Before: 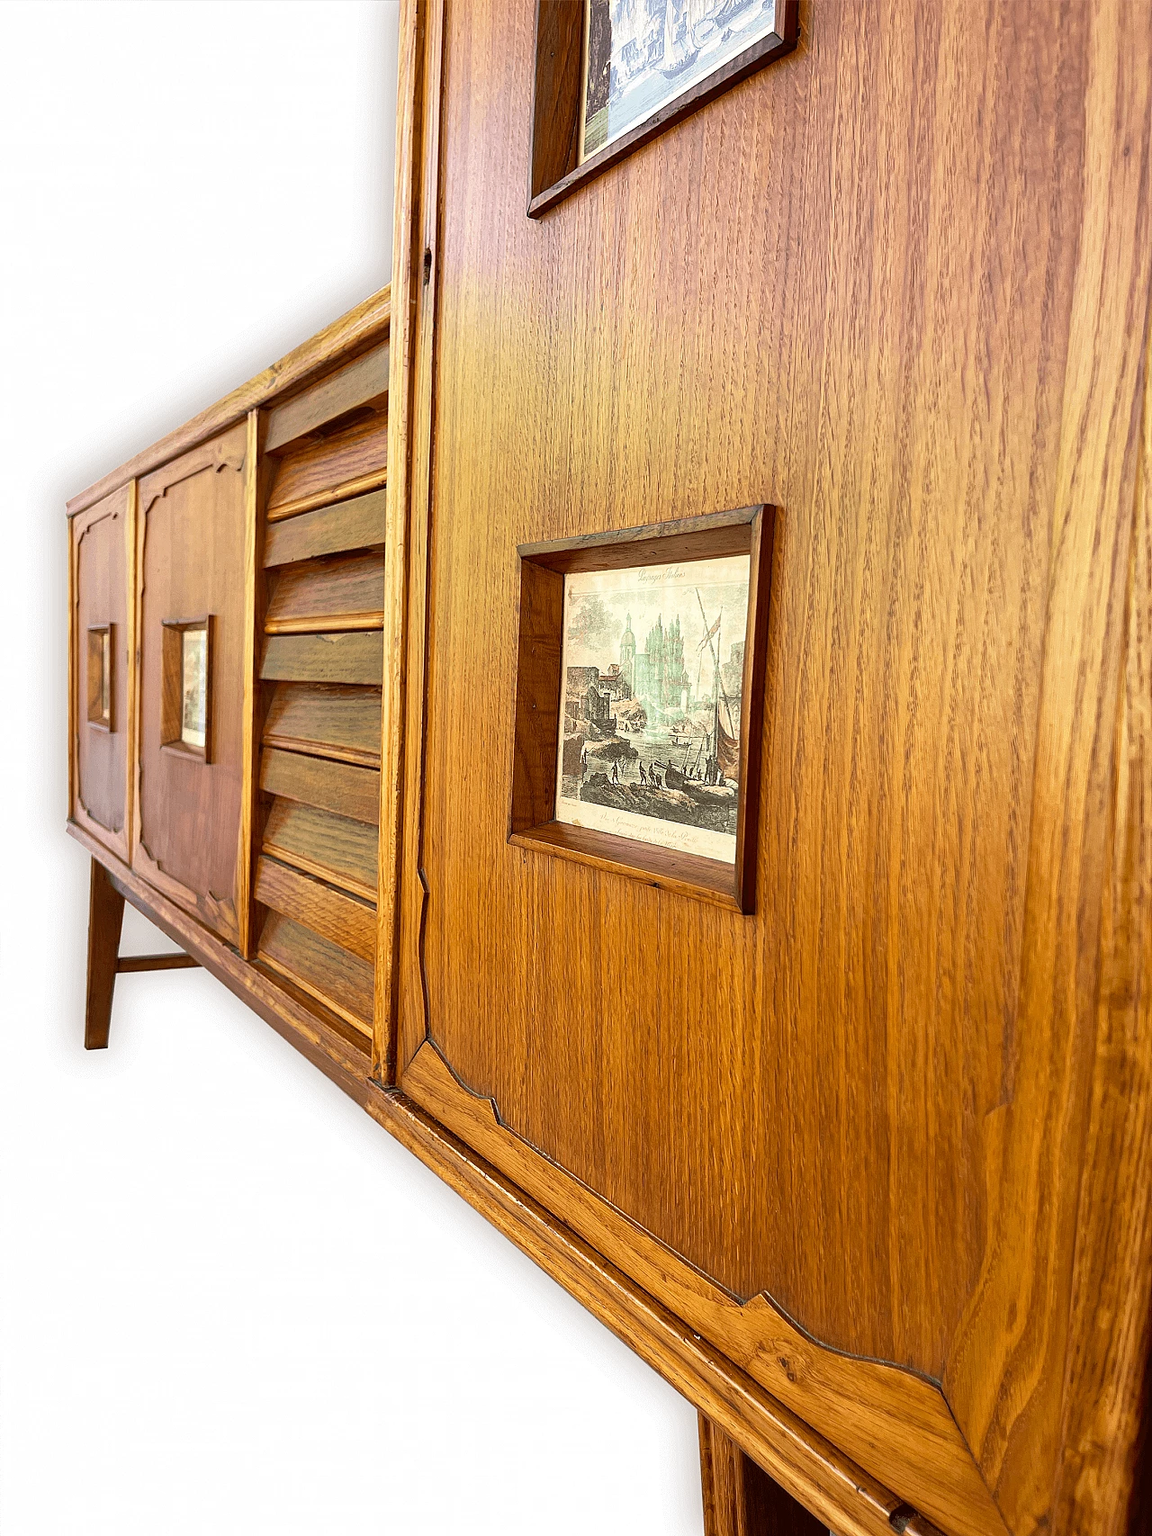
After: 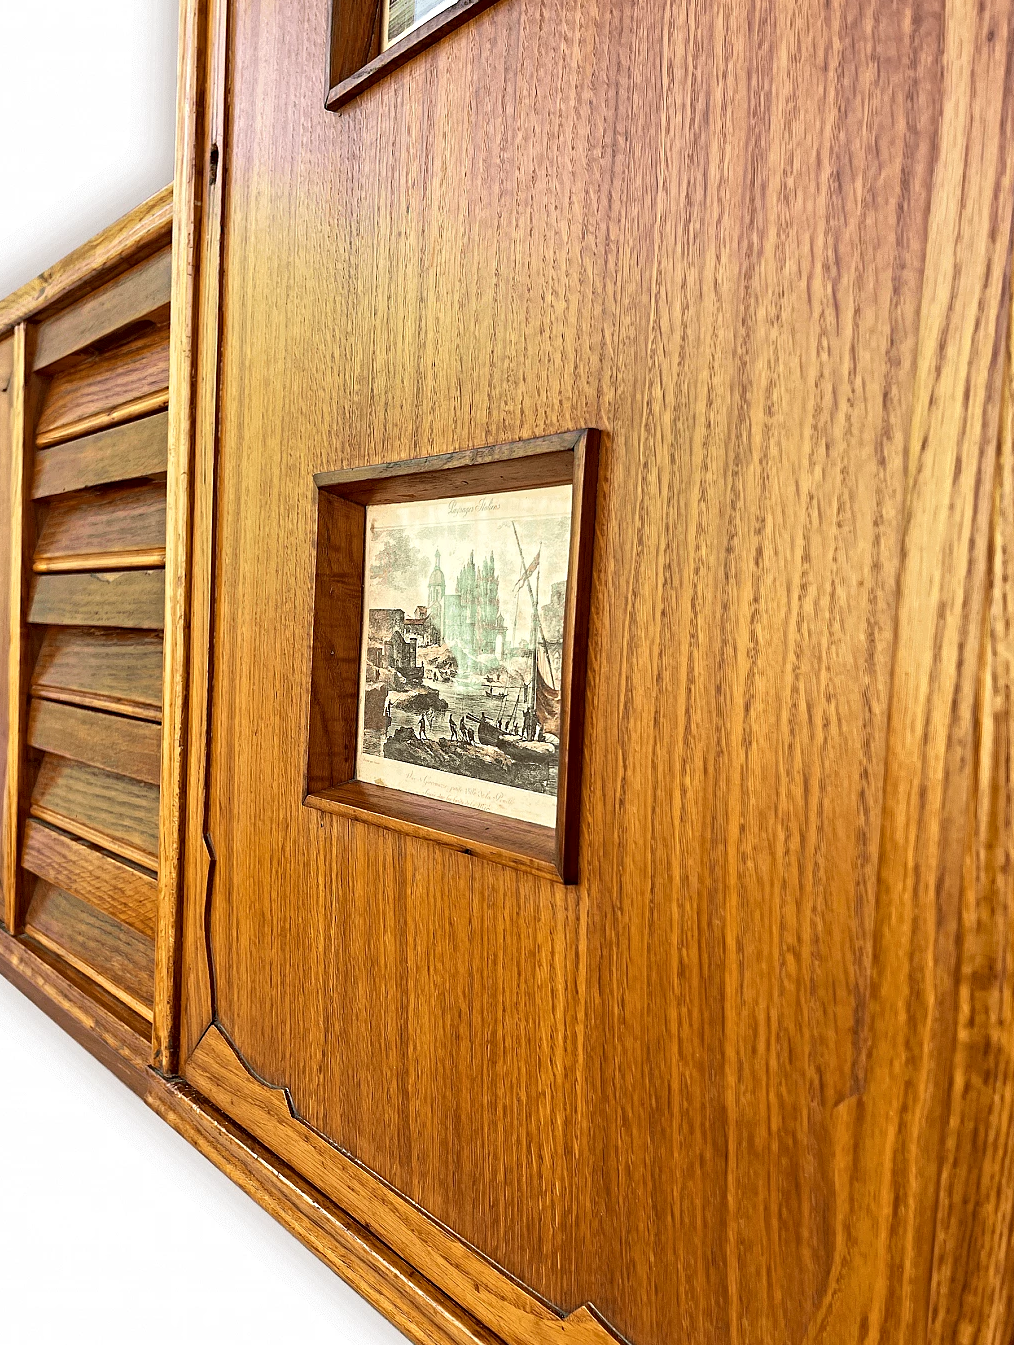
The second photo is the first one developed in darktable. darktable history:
contrast equalizer: octaves 7, y [[0.5, 0.5, 0.501, 0.63, 0.504, 0.5], [0.5 ×6], [0.5 ×6], [0 ×6], [0 ×6]]
crop and rotate: left 20.398%, top 7.782%, right 0.314%, bottom 13.391%
